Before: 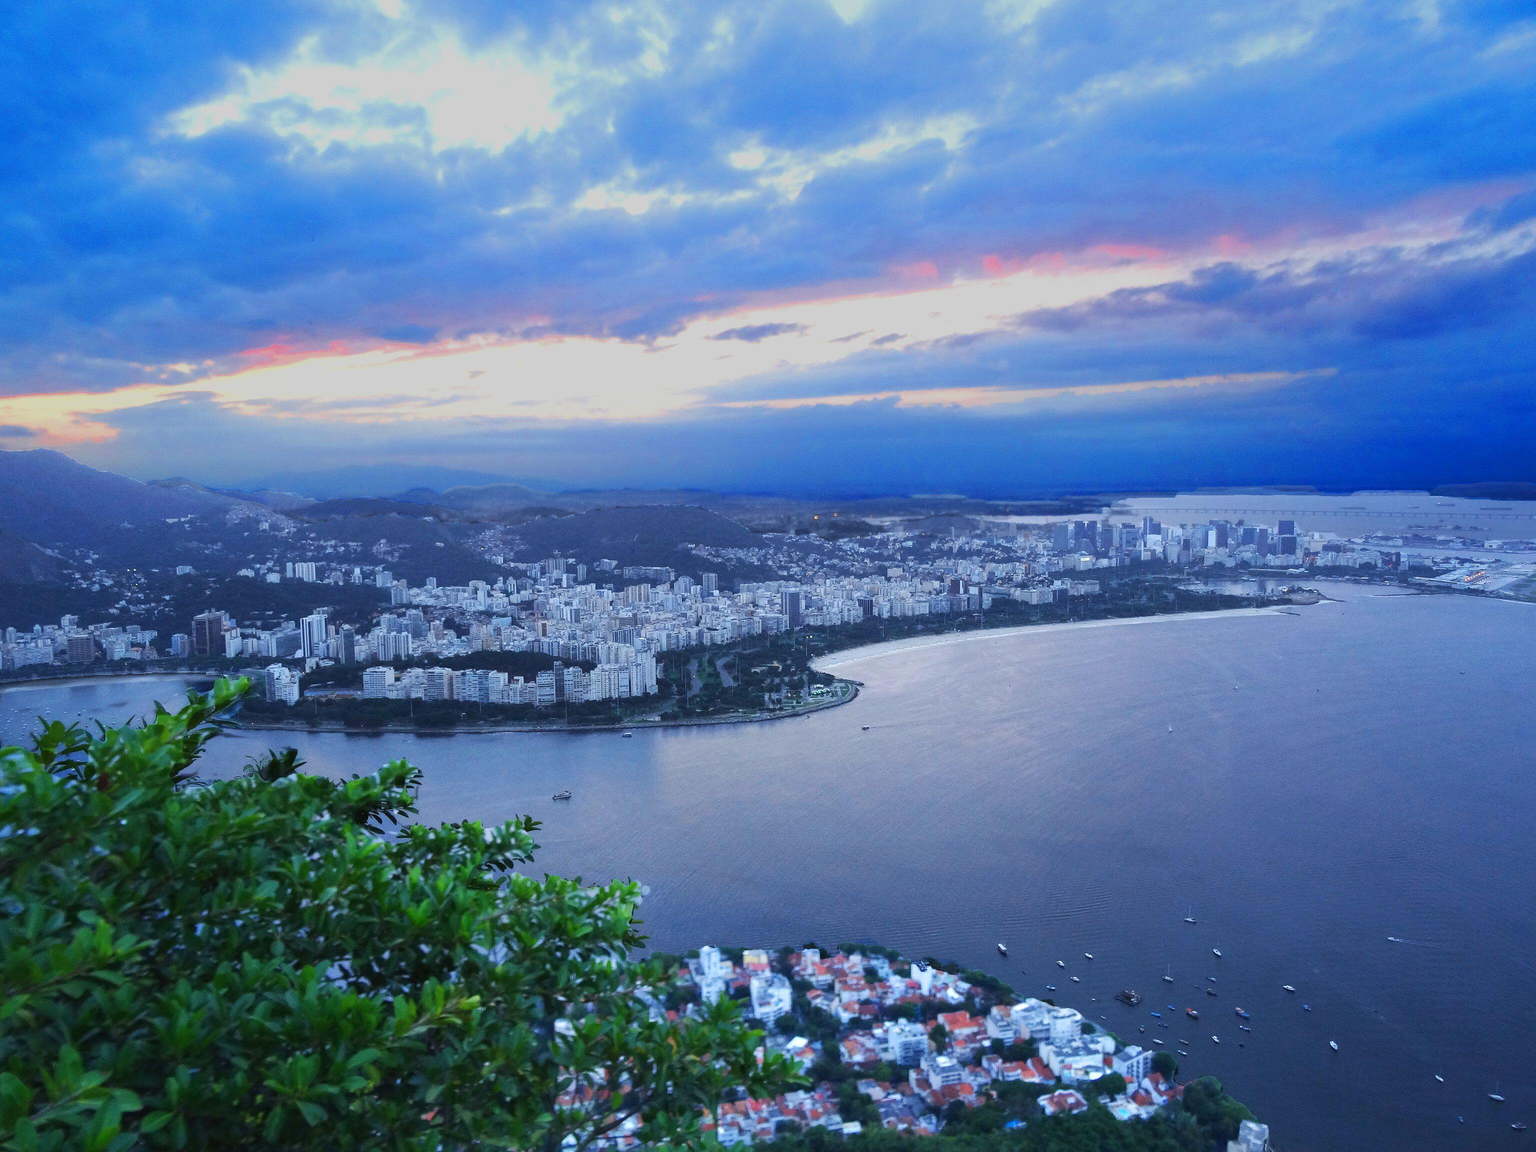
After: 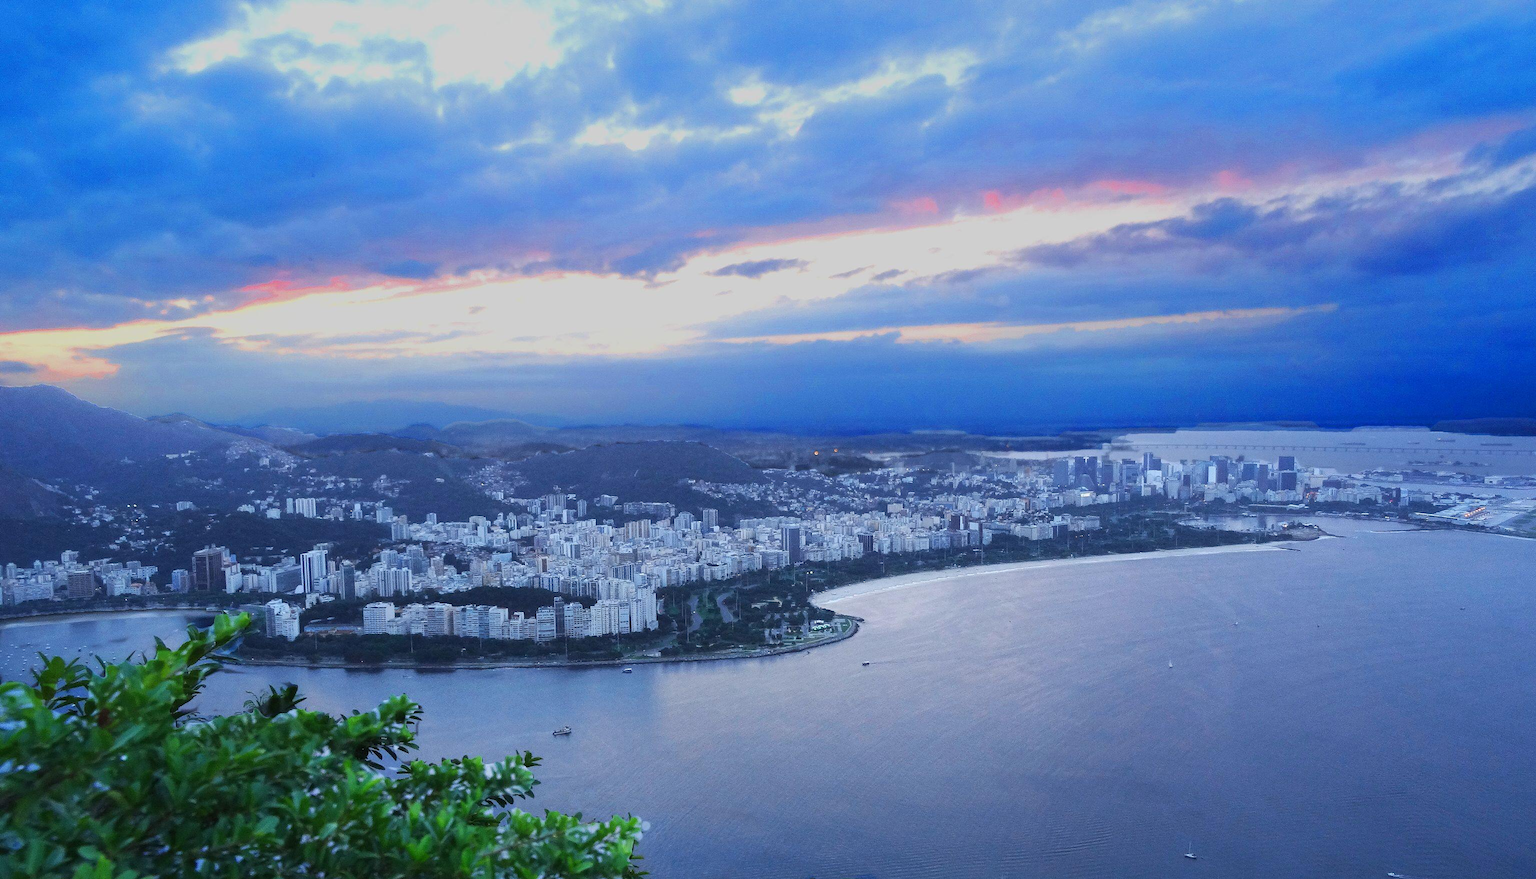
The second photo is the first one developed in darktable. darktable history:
crop: top 5.622%, bottom 18.037%
